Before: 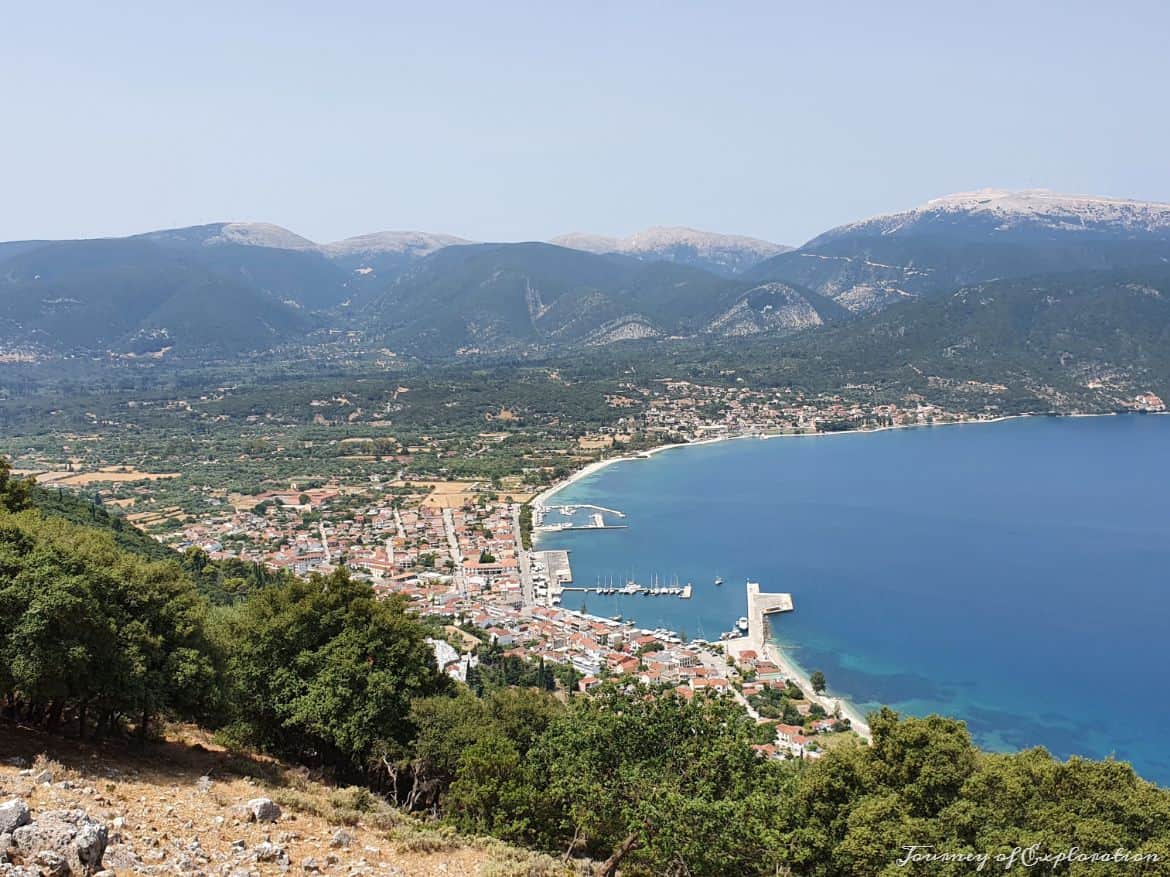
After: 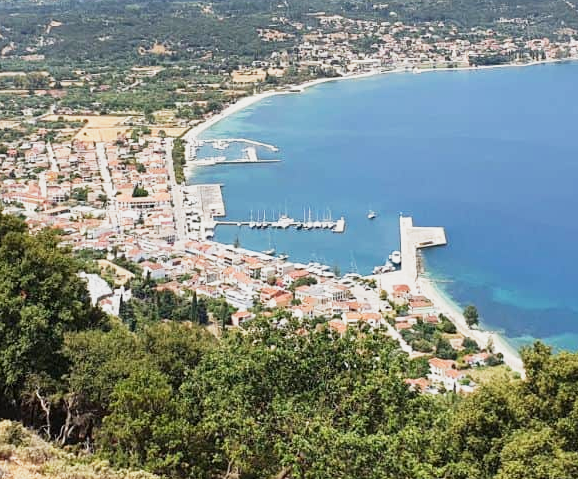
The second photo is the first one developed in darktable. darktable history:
crop: left 29.672%, top 41.786%, right 20.851%, bottom 3.487%
base curve: curves: ch0 [(0, 0) (0.088, 0.125) (0.176, 0.251) (0.354, 0.501) (0.613, 0.749) (1, 0.877)], preserve colors none
